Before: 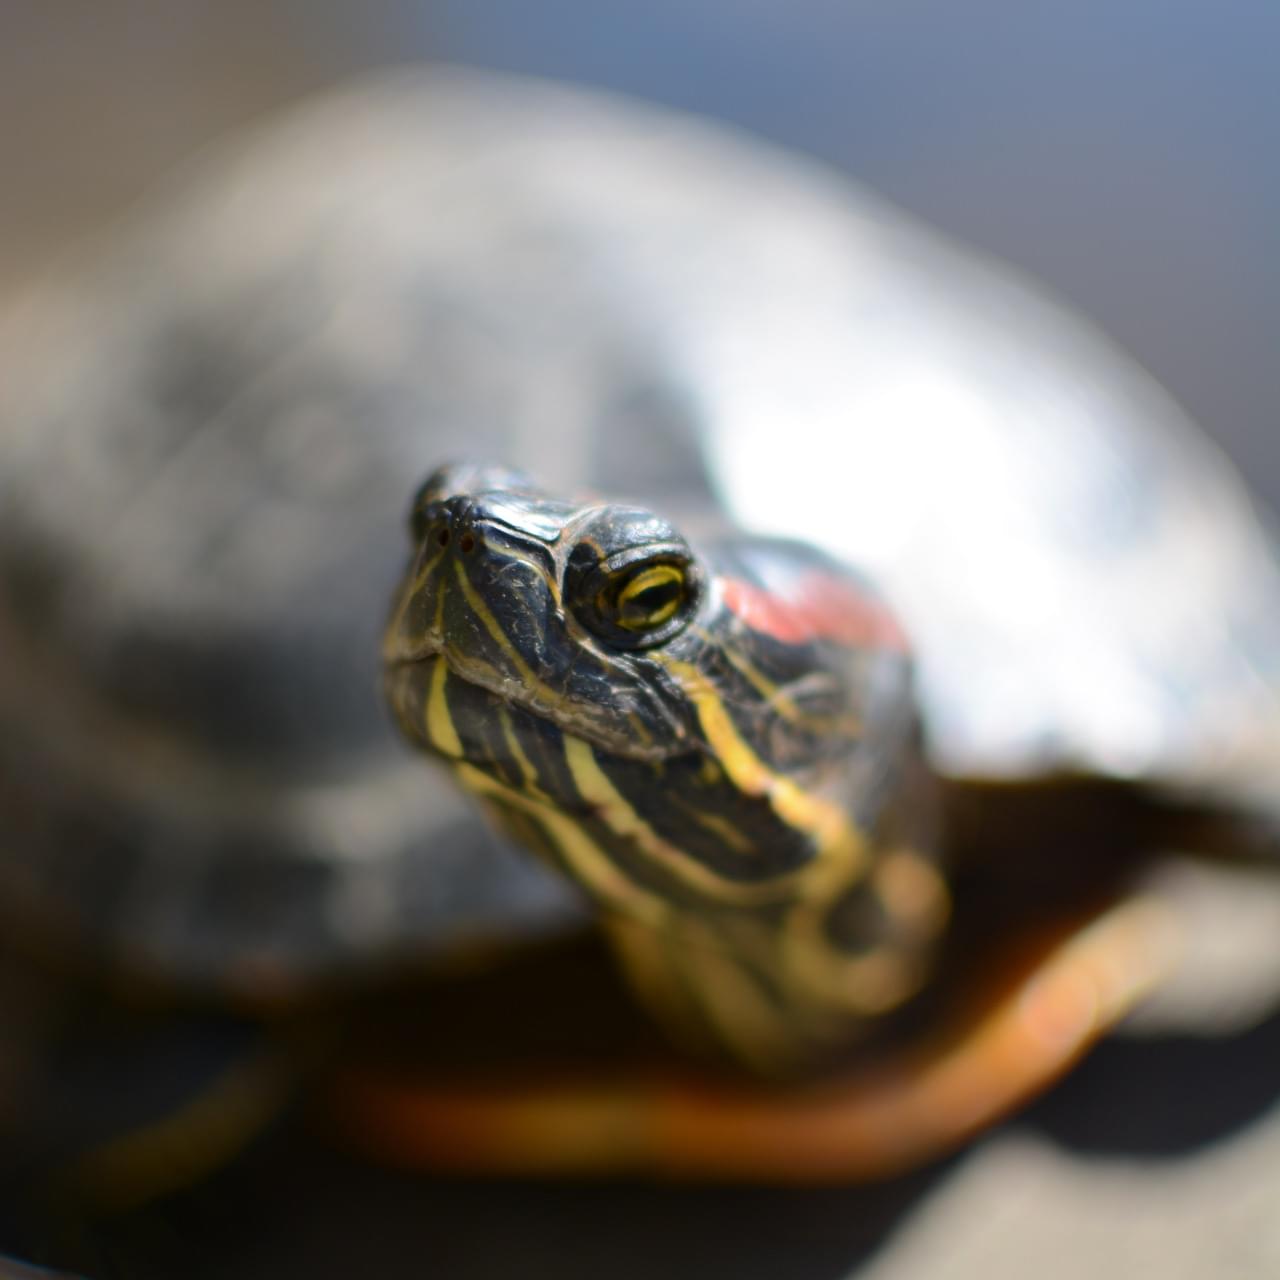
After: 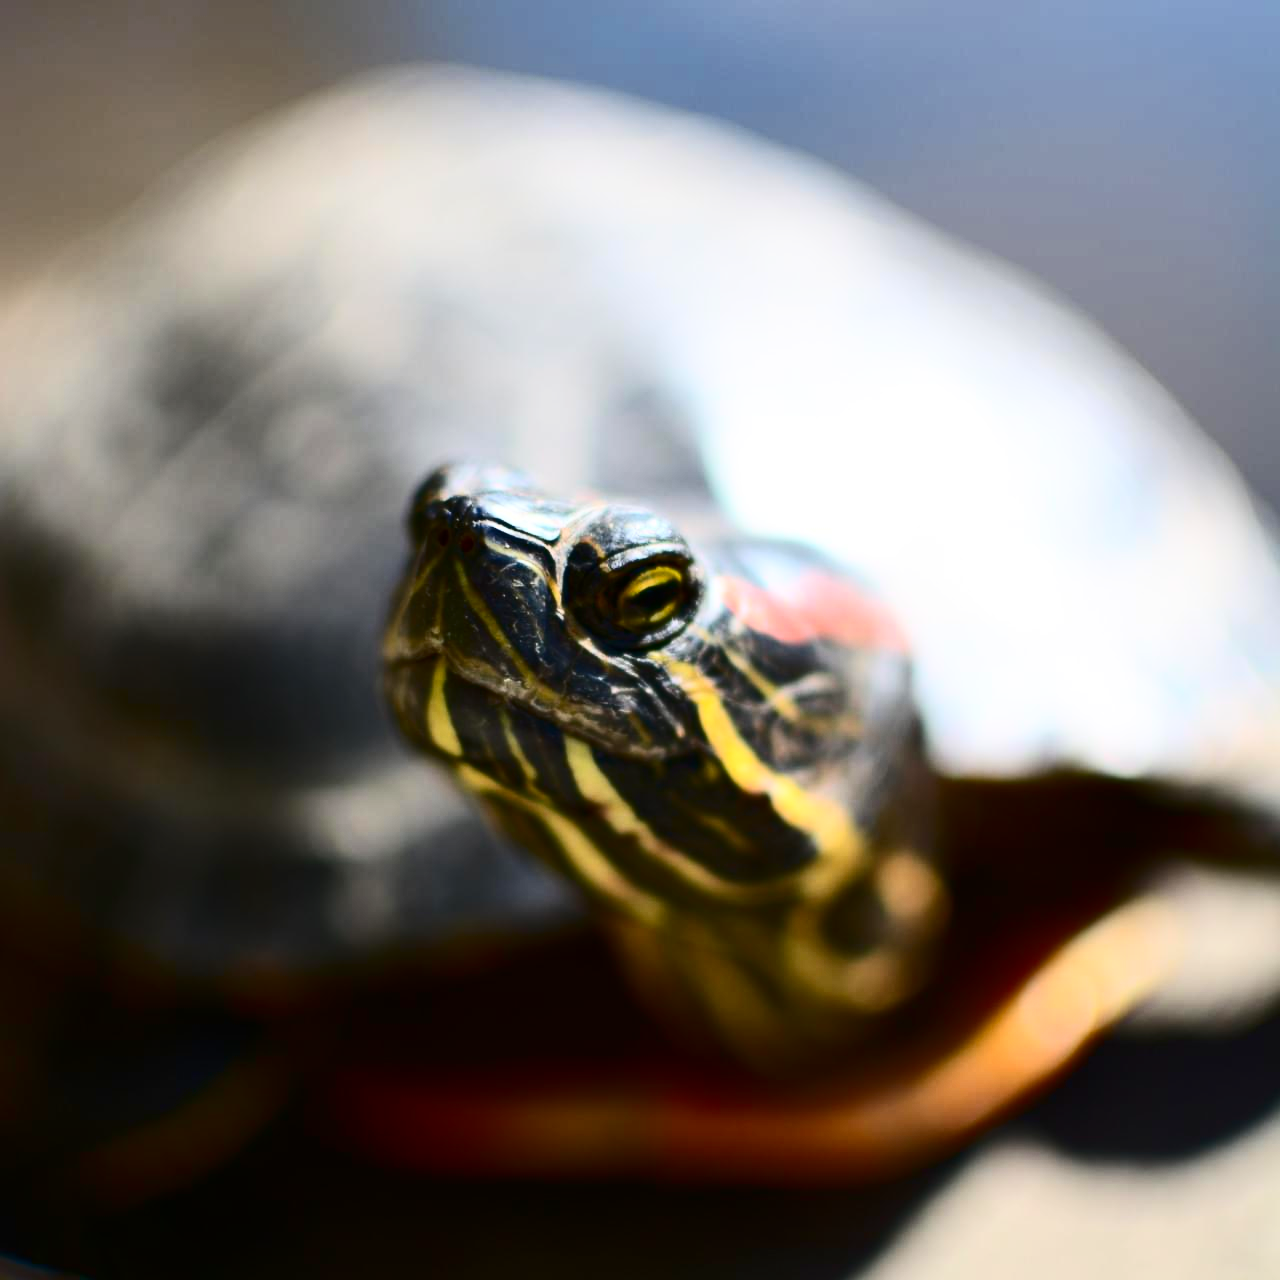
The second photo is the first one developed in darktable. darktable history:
contrast brightness saturation: contrast 0.415, brightness 0.045, saturation 0.262
